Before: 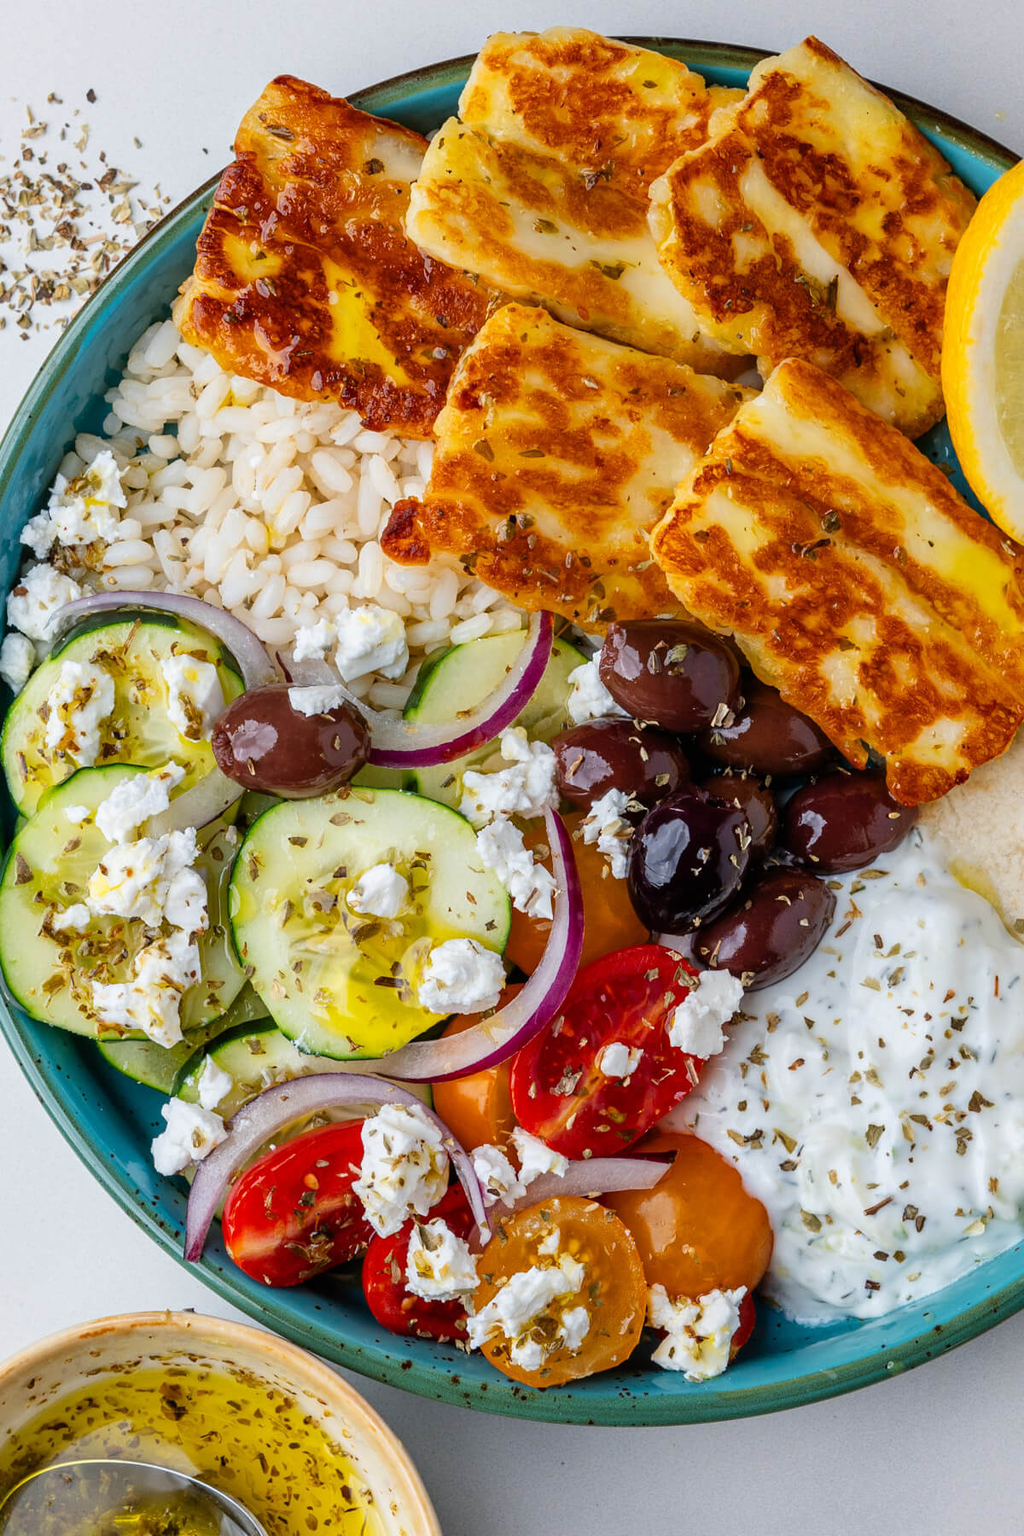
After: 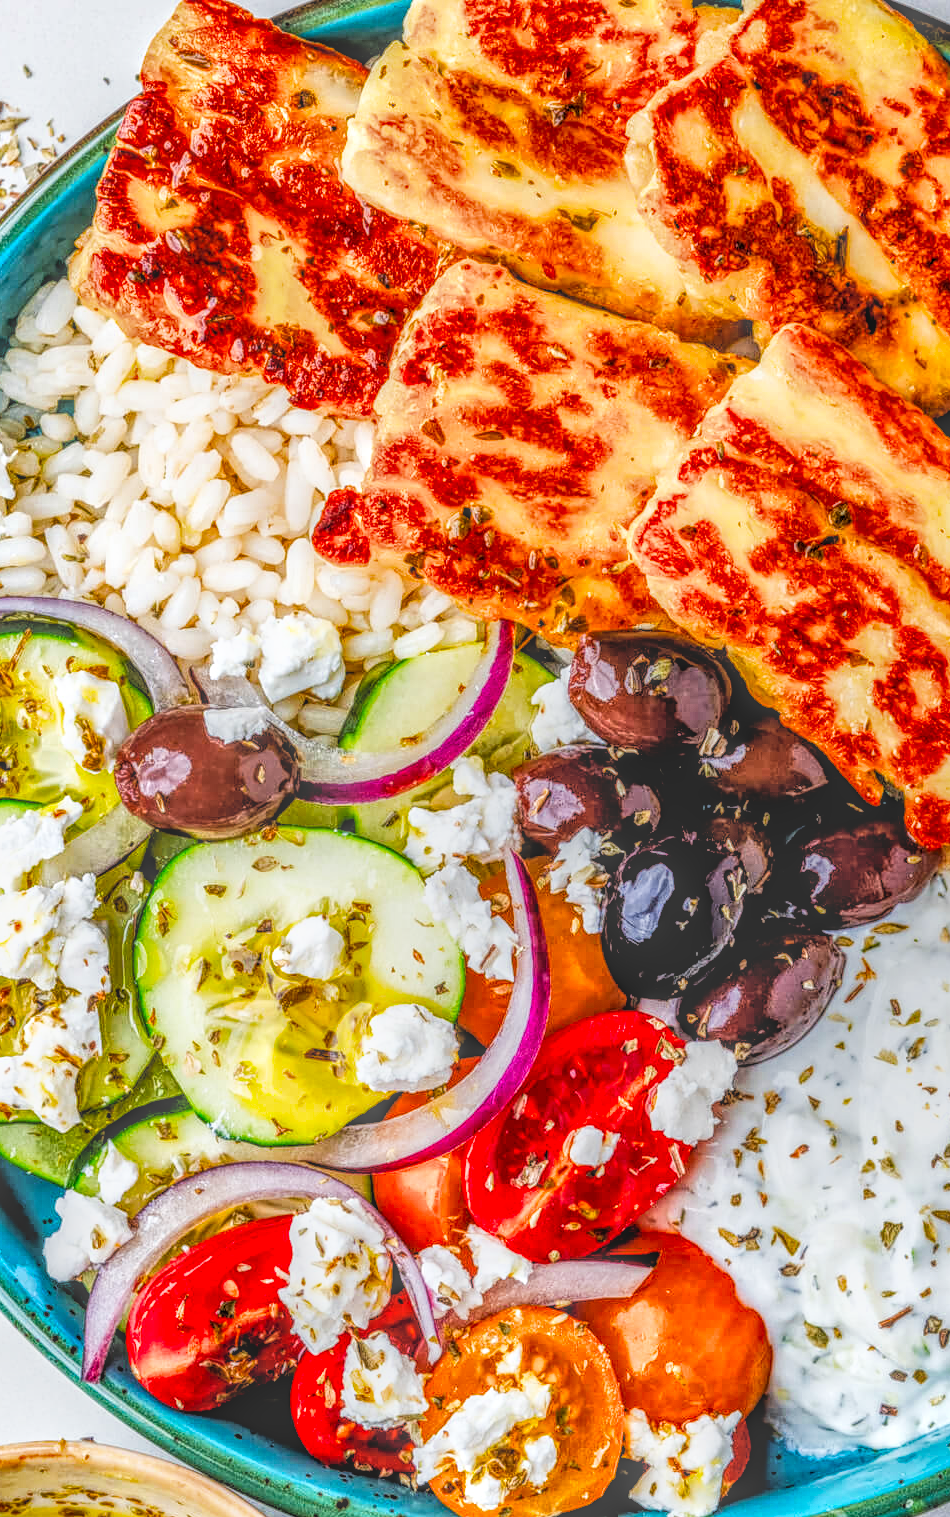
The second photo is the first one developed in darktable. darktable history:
shadows and highlights: radius 171.16, shadows 27, white point adjustment 3.13, highlights -67.95, soften with gaussian
exposure: black level correction 0, exposure 0.7 EV, compensate exposure bias true, compensate highlight preservation false
crop: left 11.225%, top 5.381%, right 9.565%, bottom 10.314%
tone equalizer: on, module defaults
color correction: saturation 1.32
local contrast: highlights 0%, shadows 0%, detail 200%, midtone range 0.25
rgb levels: levels [[0.01, 0.419, 0.839], [0, 0.5, 1], [0, 0.5, 1]]
filmic rgb: black relative exposure -5 EV, hardness 2.88, contrast 1.4, highlights saturation mix -30%
